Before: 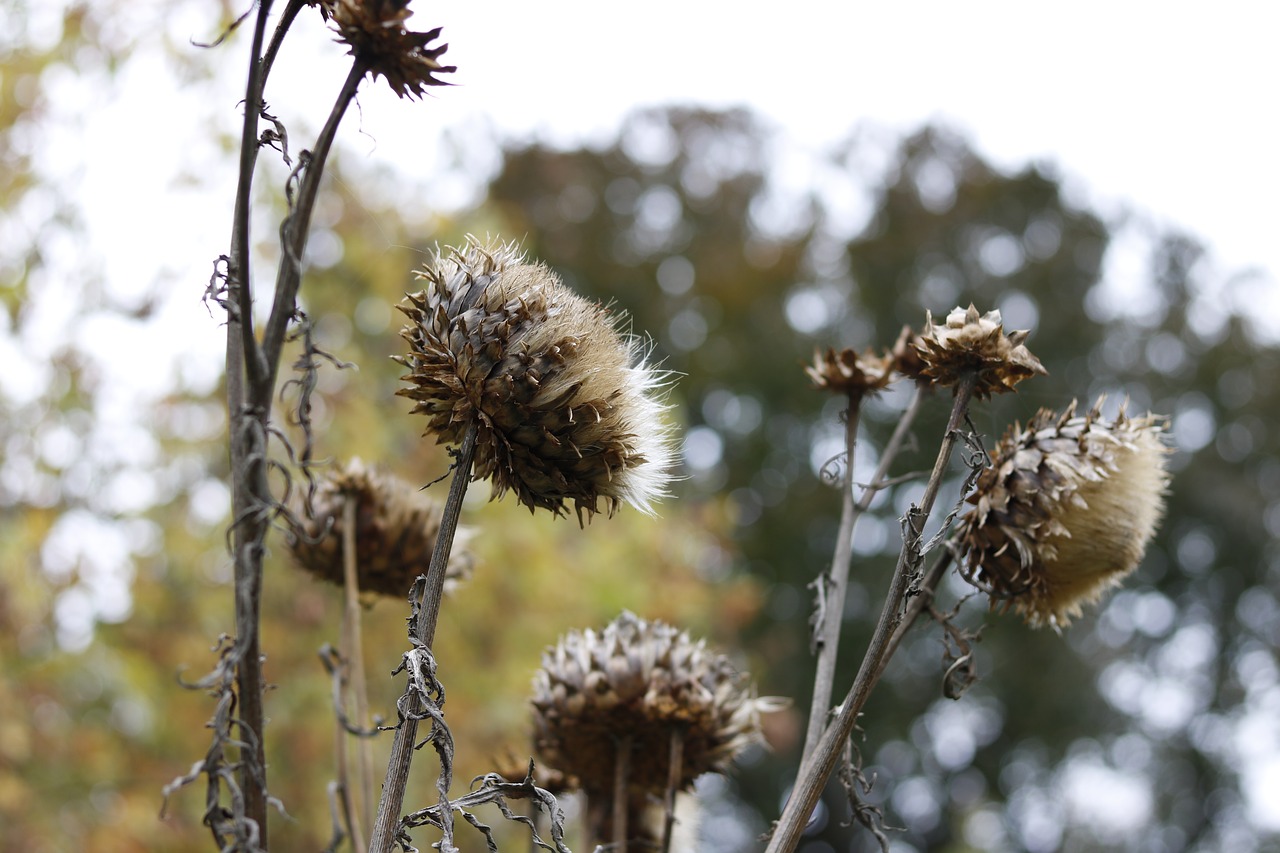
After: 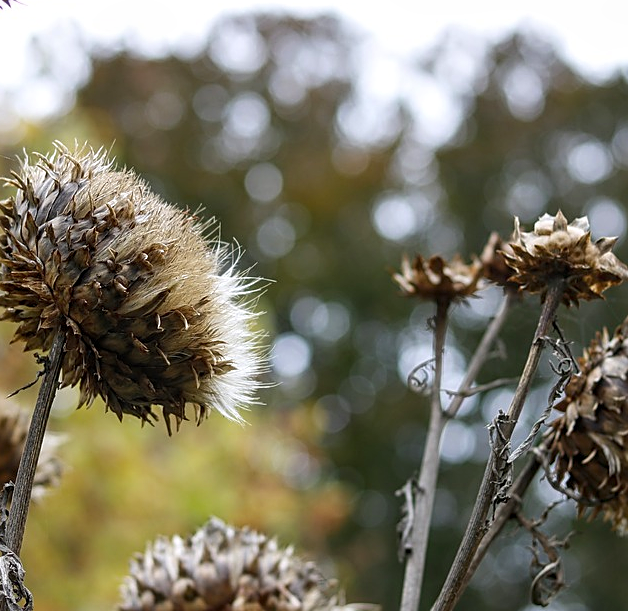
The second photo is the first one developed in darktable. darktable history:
contrast brightness saturation: saturation 0.179
sharpen: on, module defaults
crop: left 32.204%, top 10.94%, right 18.725%, bottom 17.354%
local contrast: on, module defaults
